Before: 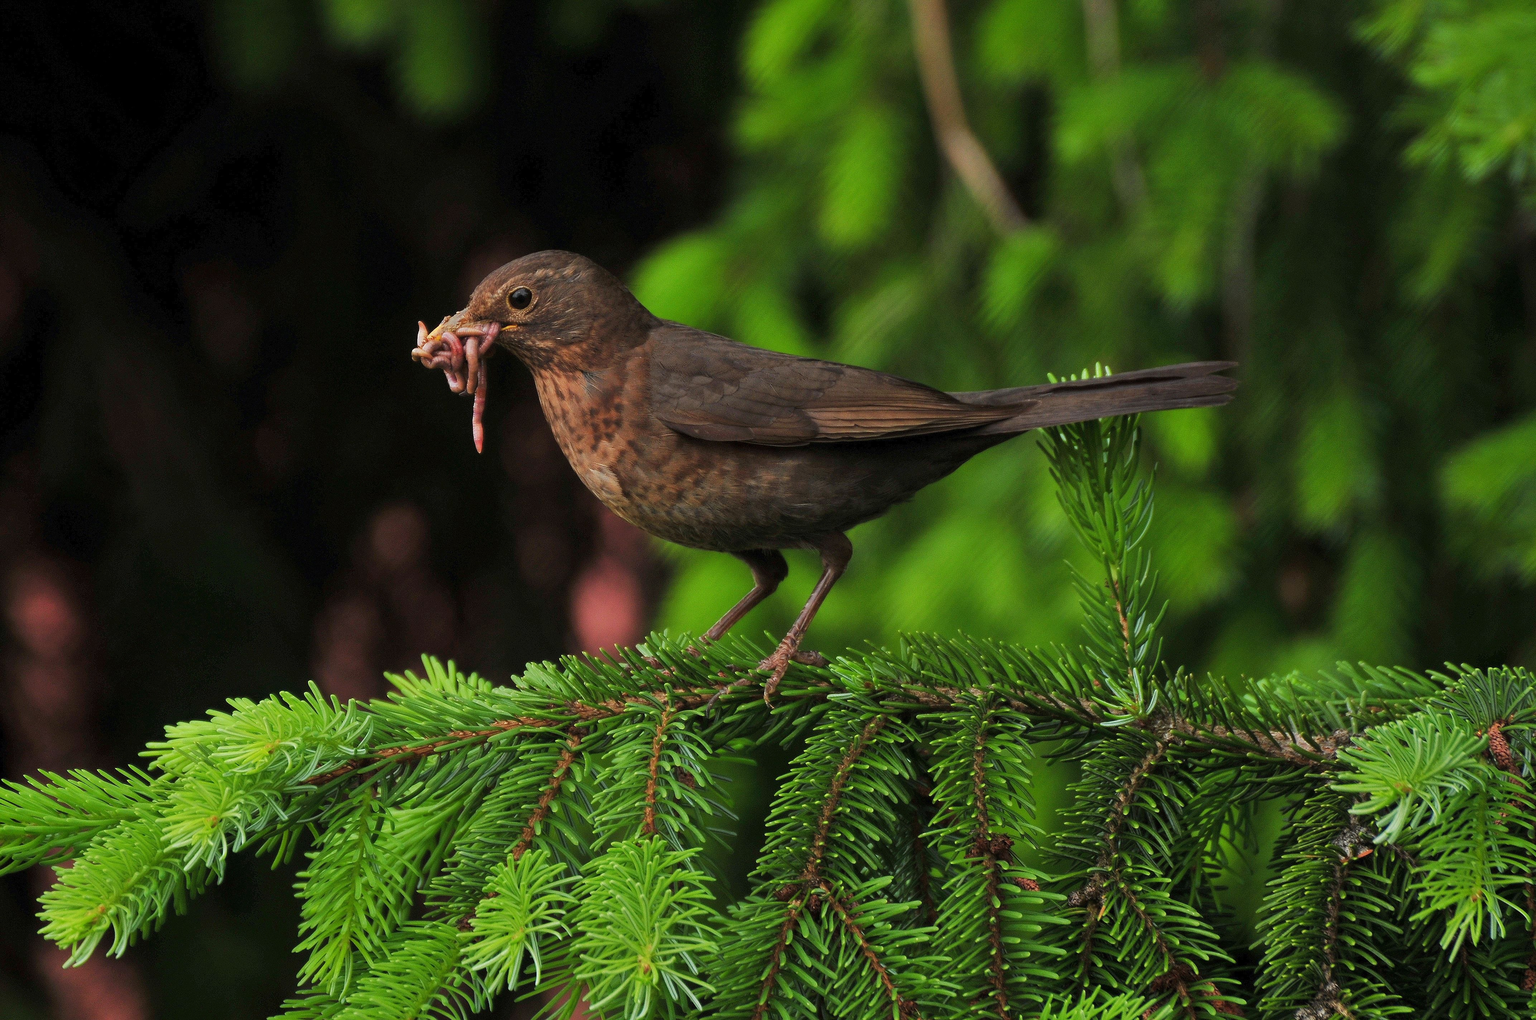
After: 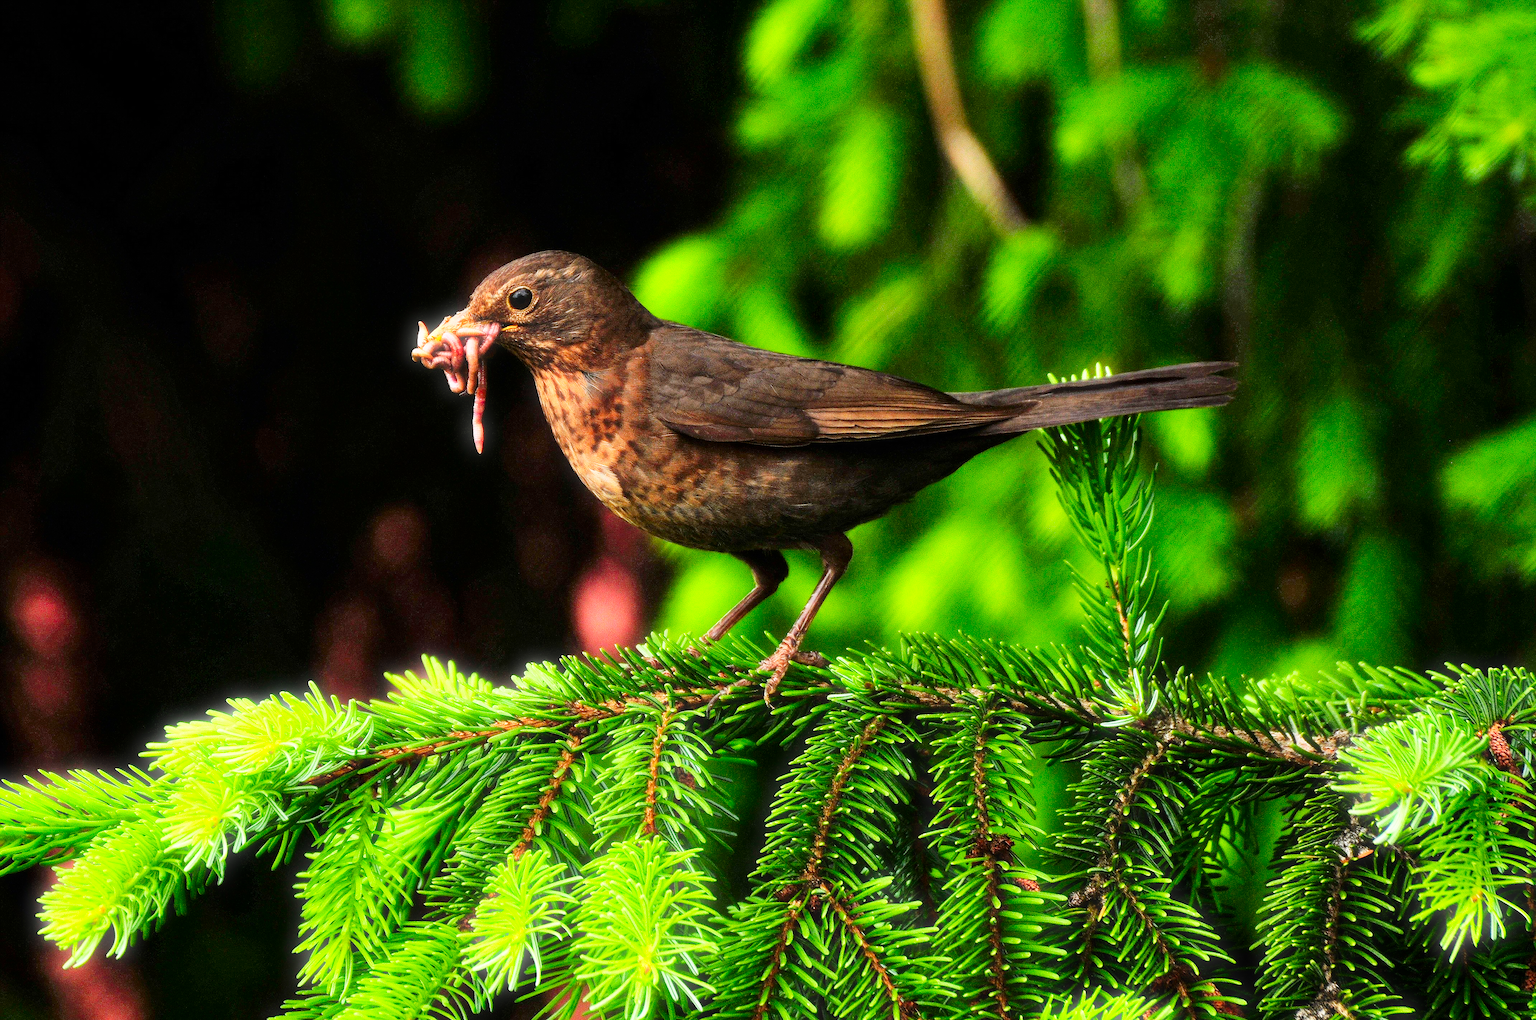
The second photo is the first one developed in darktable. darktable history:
base curve: curves: ch0 [(0, 0) (0.007, 0.004) (0.027, 0.03) (0.046, 0.07) (0.207, 0.54) (0.442, 0.872) (0.673, 0.972) (1, 1)], preserve colors none
rgb levels: preserve colors max RGB
contrast brightness saturation: contrast 0.13, brightness -0.05, saturation 0.16
bloom: size 5%, threshold 95%, strength 15%
